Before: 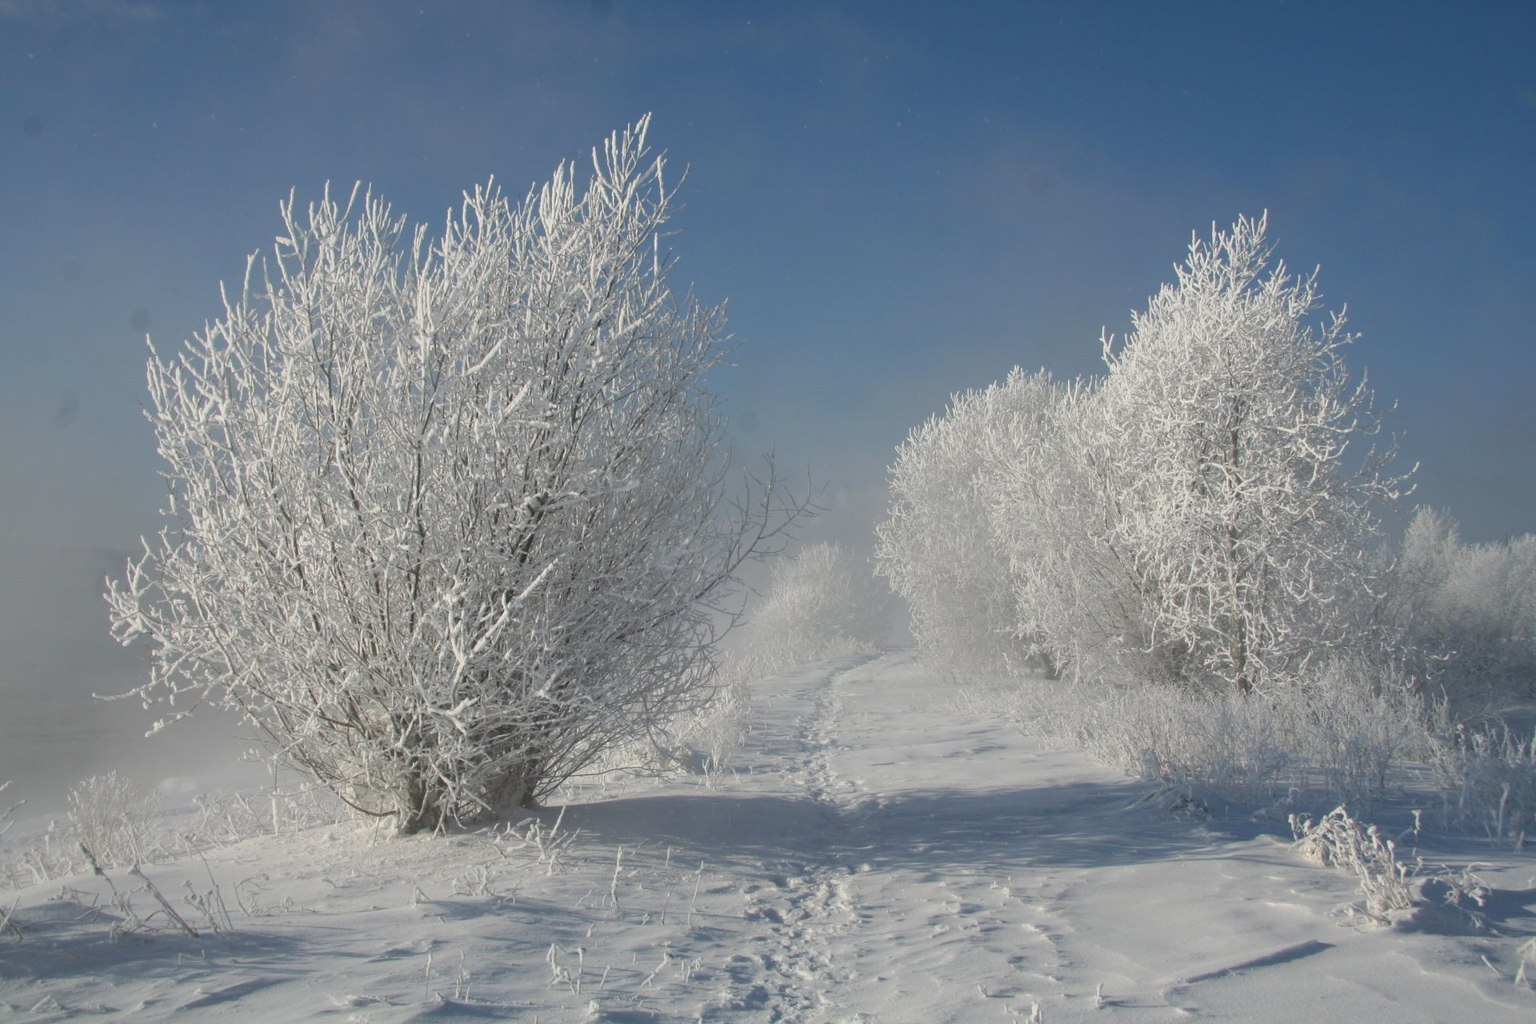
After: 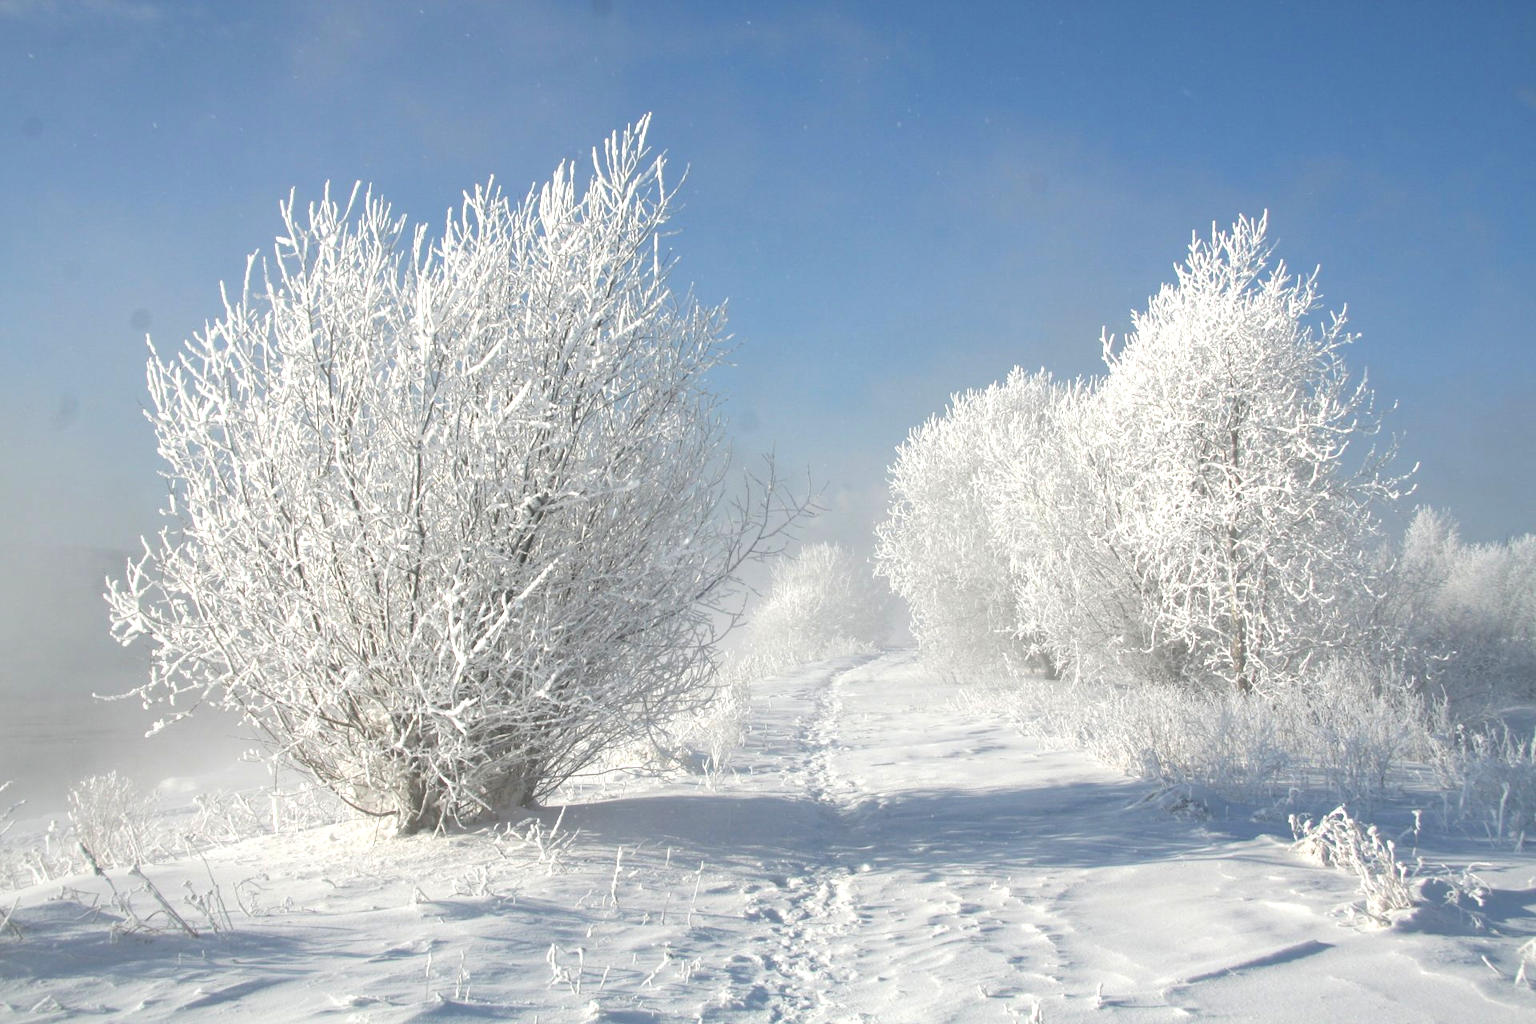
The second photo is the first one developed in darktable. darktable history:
shadows and highlights: shadows 25.86, highlights -26.35
exposure: black level correction -0.005, exposure 1.005 EV, compensate highlight preservation false
